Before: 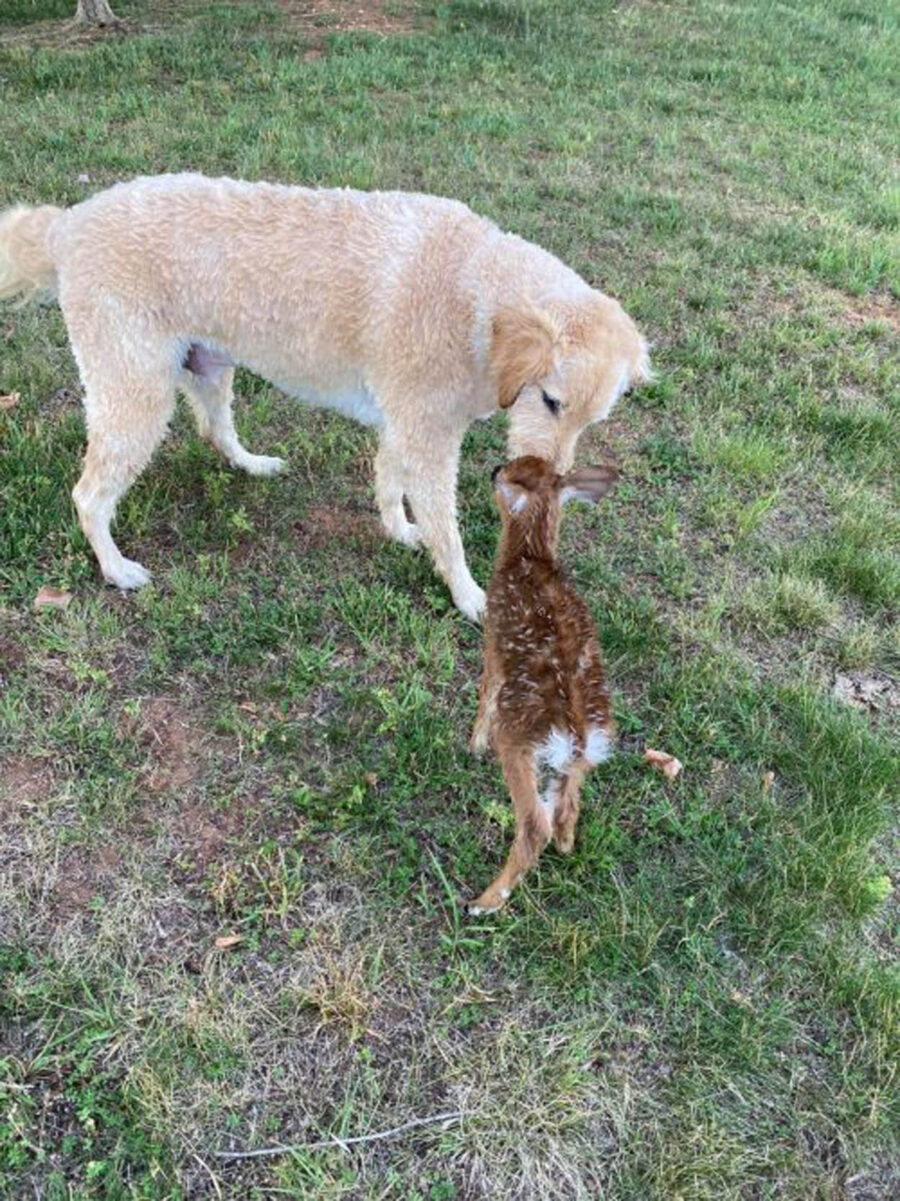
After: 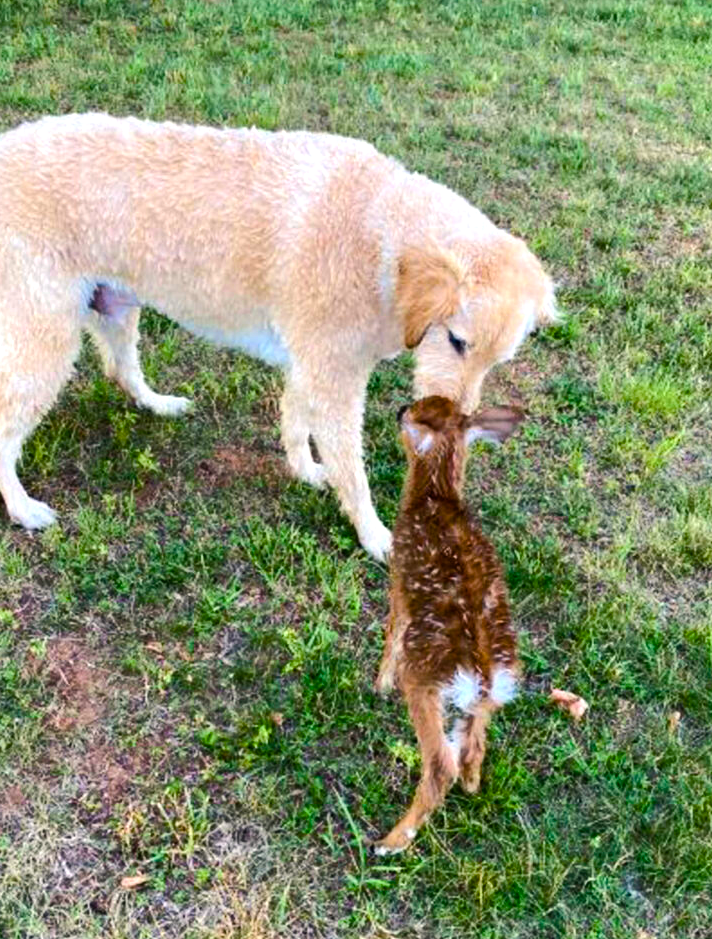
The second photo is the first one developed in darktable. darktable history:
crop and rotate: left 10.472%, top 4.996%, right 10.365%, bottom 16.804%
tone equalizer: -8 EV -0.41 EV, -7 EV -0.381 EV, -6 EV -0.294 EV, -5 EV -0.193 EV, -3 EV 0.25 EV, -2 EV 0.352 EV, -1 EV 0.377 EV, +0 EV 0.415 EV, edges refinement/feathering 500, mask exposure compensation -1.57 EV, preserve details no
color balance rgb: shadows lift › luminance -19.974%, highlights gain › chroma 1.347%, highlights gain › hue 56.62°, white fulcrum 1.01 EV, linear chroma grading › shadows 17.546%, linear chroma grading › highlights 60.337%, linear chroma grading › global chroma 49.876%, perceptual saturation grading › global saturation 0.743%, perceptual saturation grading › highlights -30.334%, perceptual saturation grading › shadows 20.336%
contrast brightness saturation: saturation -0.049
